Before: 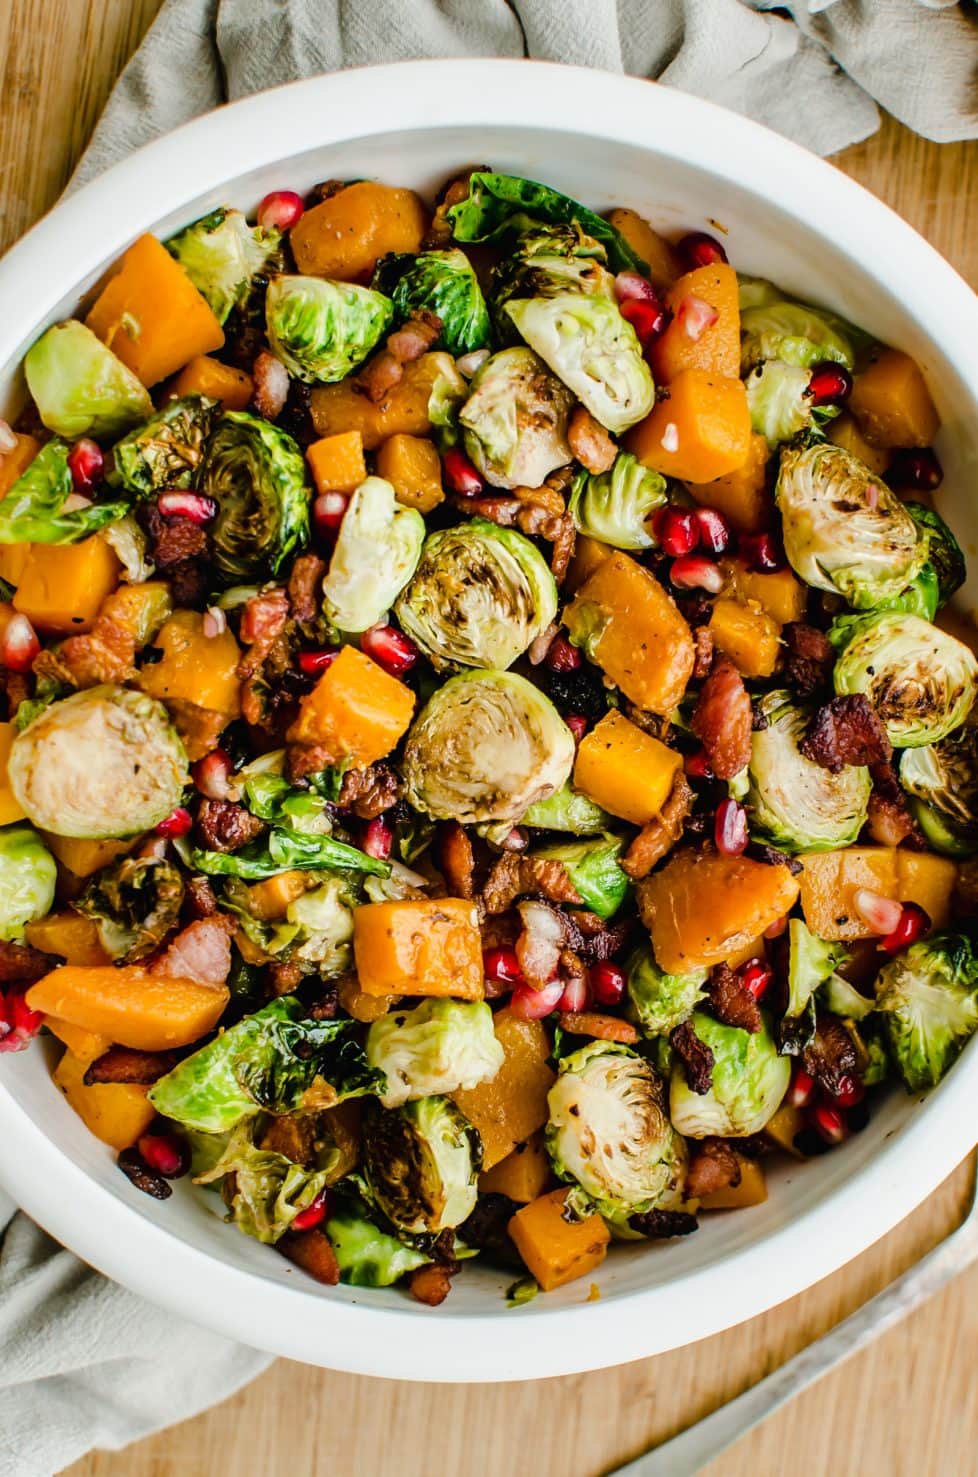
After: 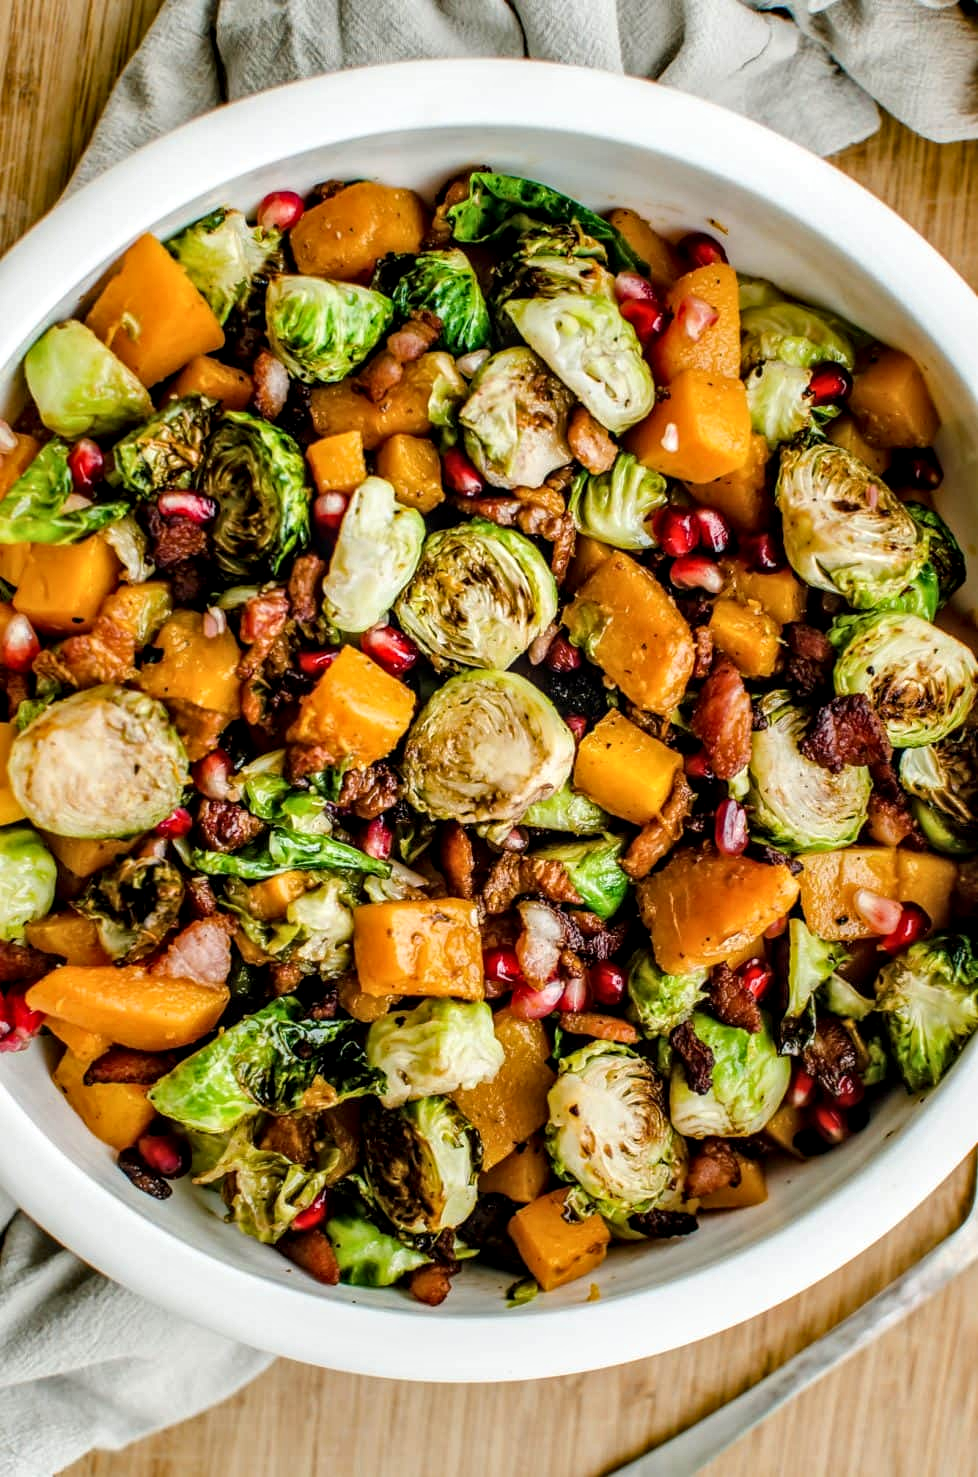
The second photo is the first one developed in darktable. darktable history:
local contrast: detail 140%
